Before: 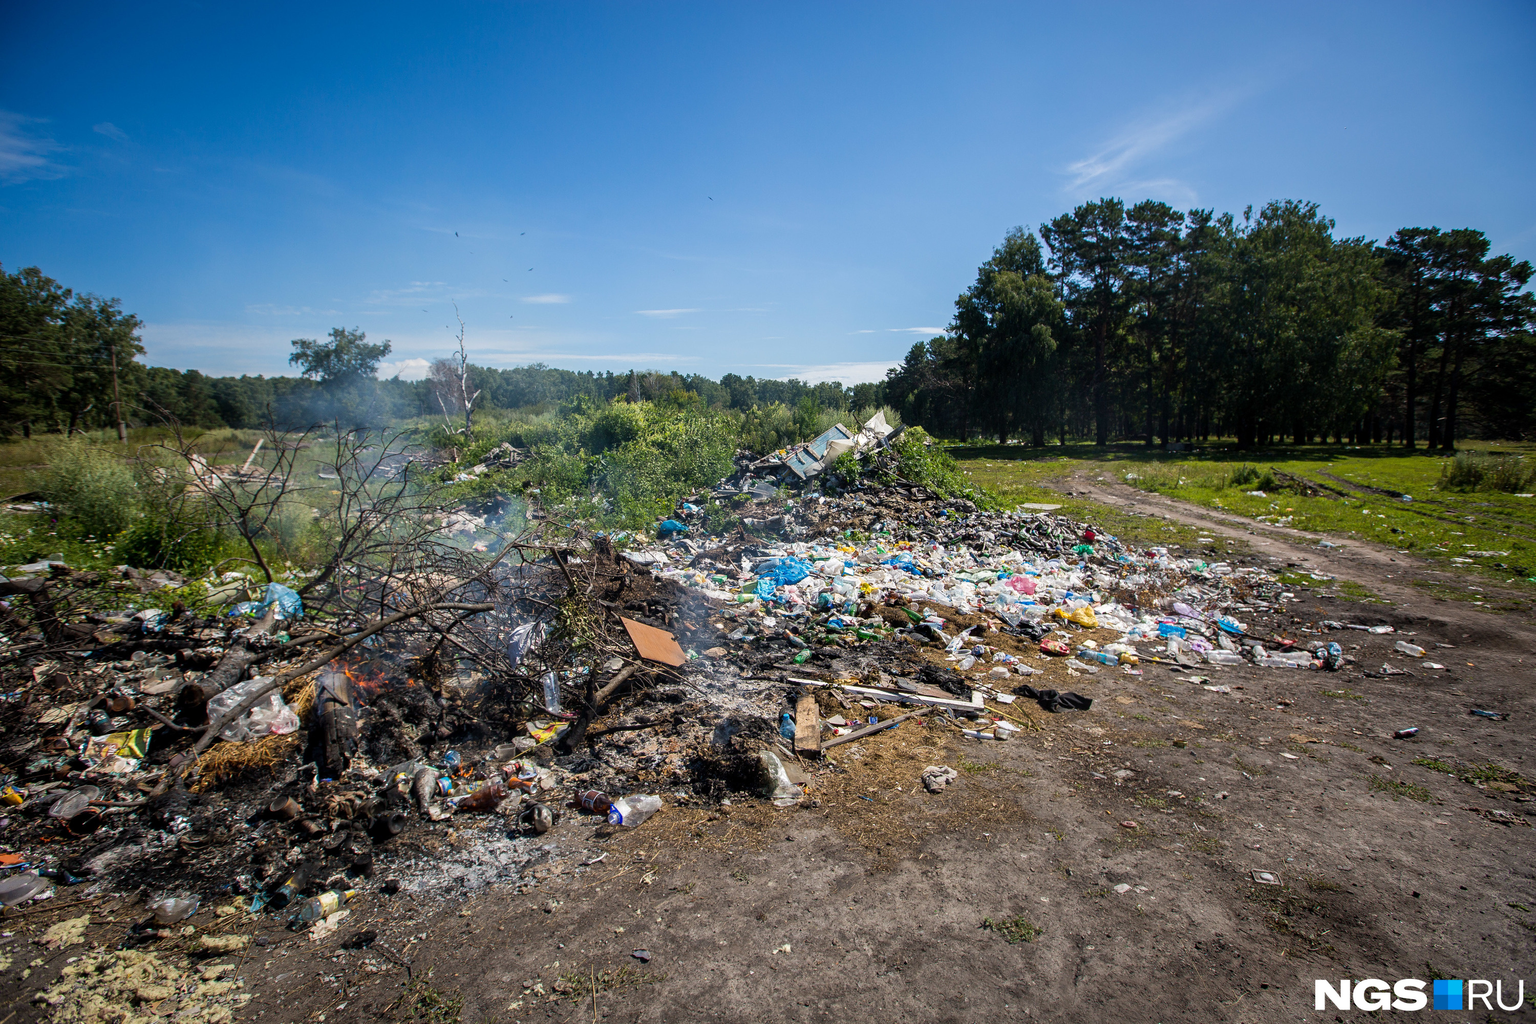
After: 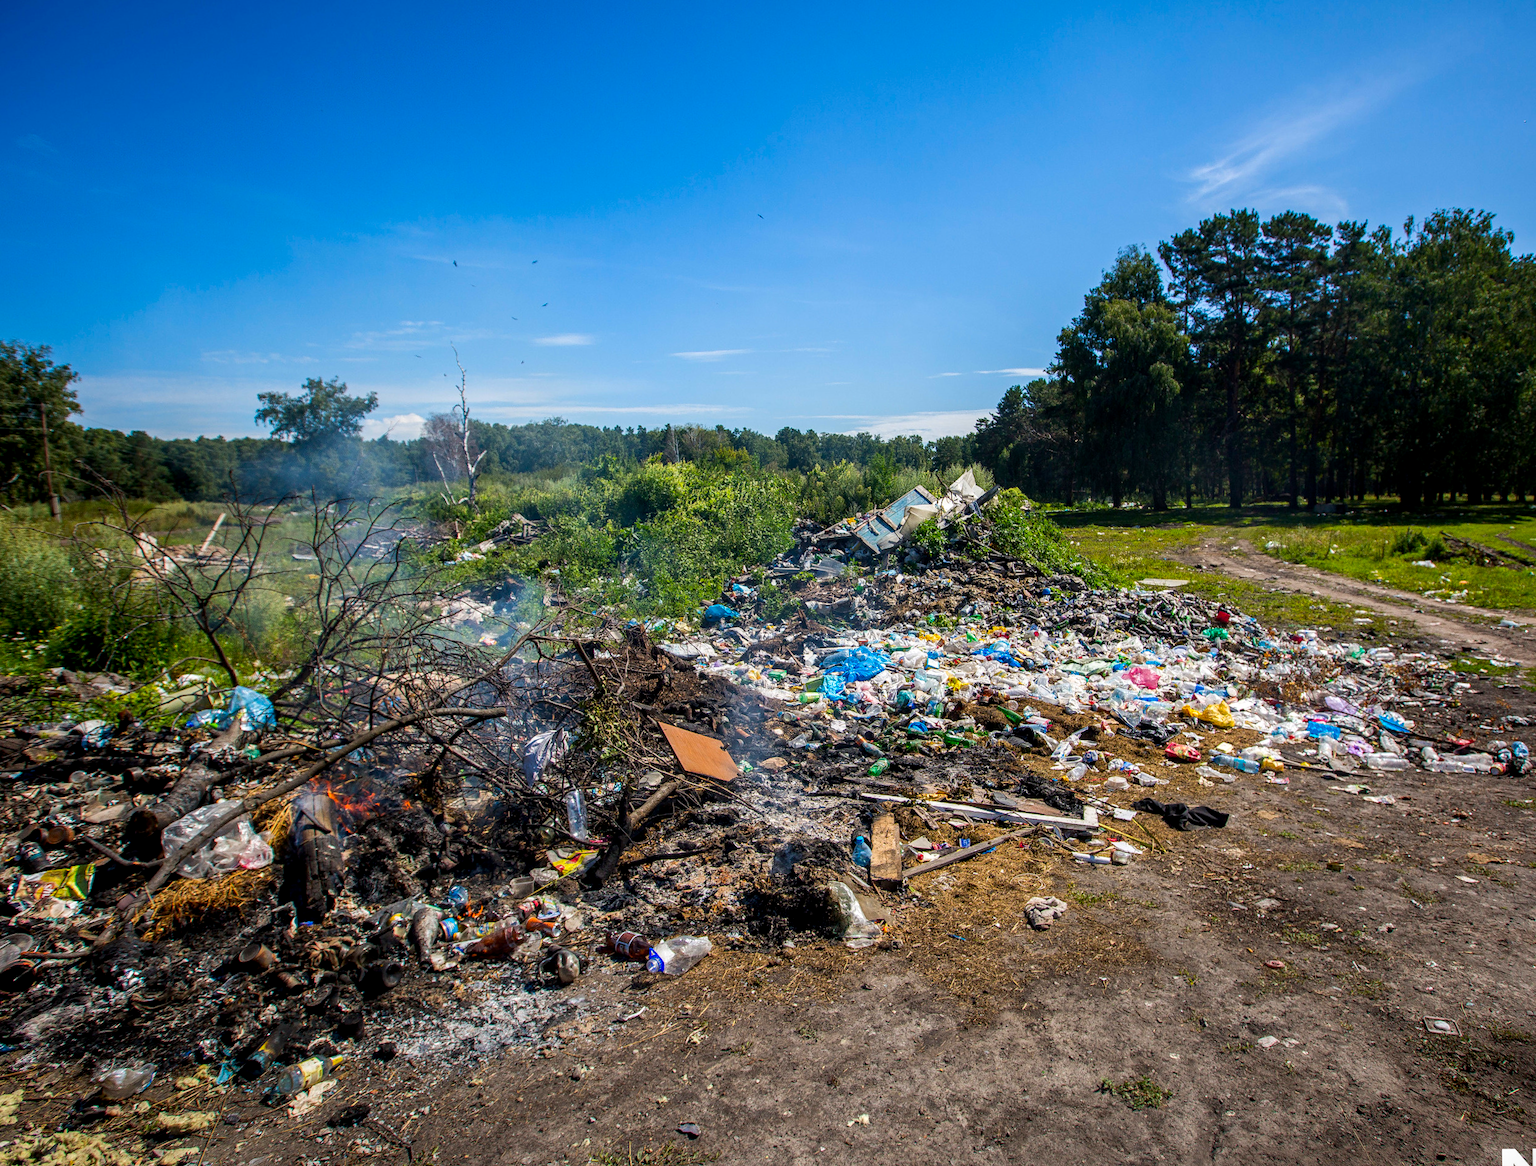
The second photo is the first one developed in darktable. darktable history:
local contrast: on, module defaults
contrast brightness saturation: brightness -0.023, saturation 0.356
crop and rotate: angle 0.743°, left 4.085%, top 1.037%, right 11.347%, bottom 2.625%
